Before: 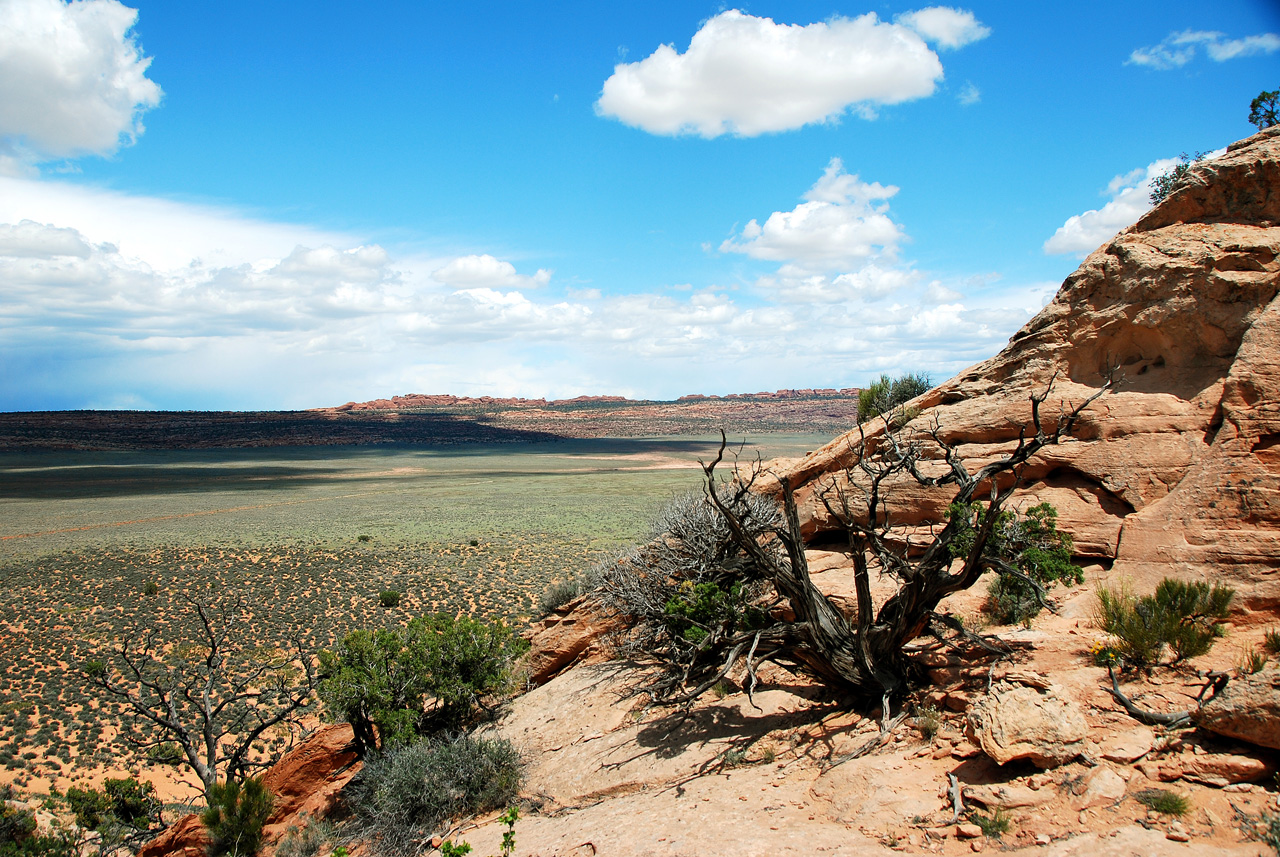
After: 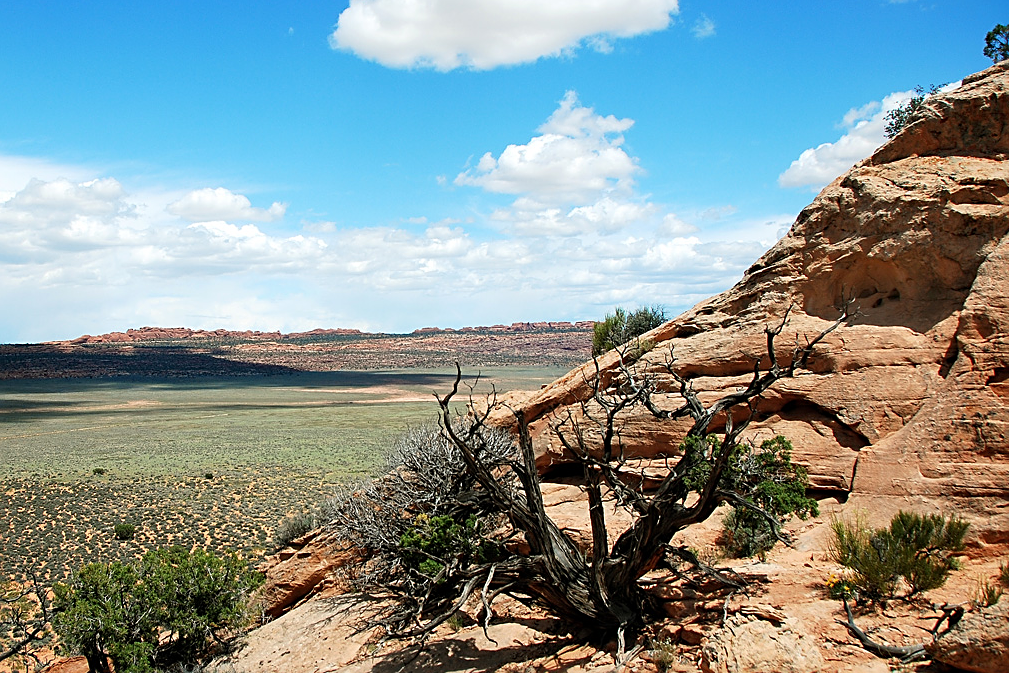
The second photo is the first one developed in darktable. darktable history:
crop and rotate: left 20.77%, top 7.835%, right 0.385%, bottom 13.552%
sharpen: on, module defaults
